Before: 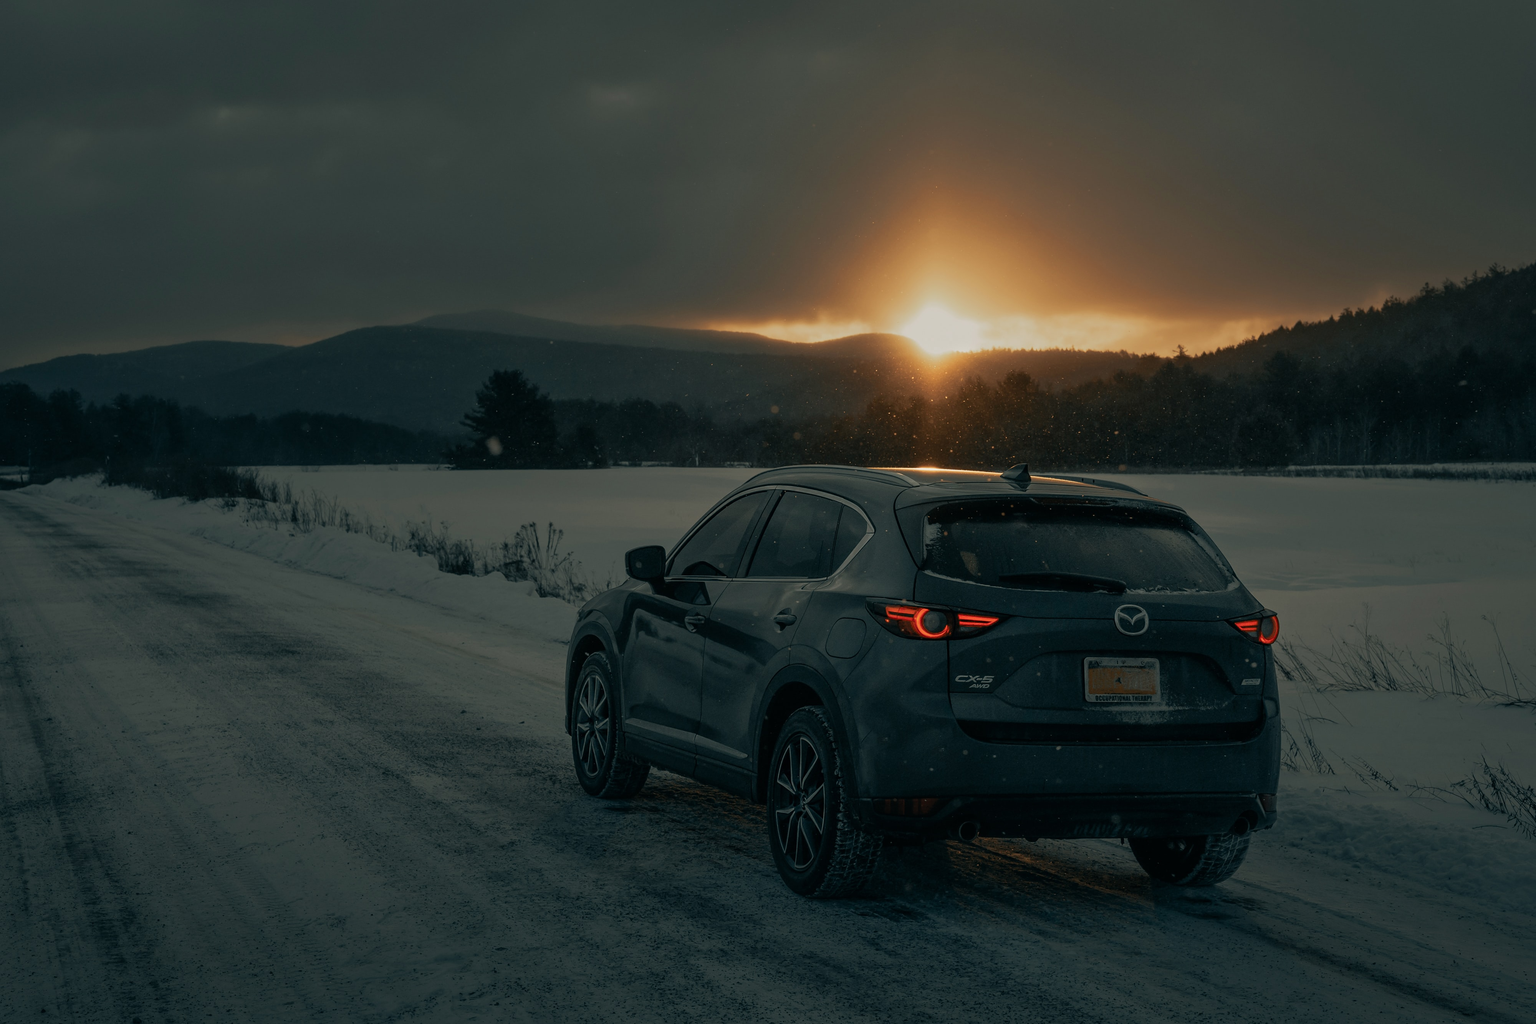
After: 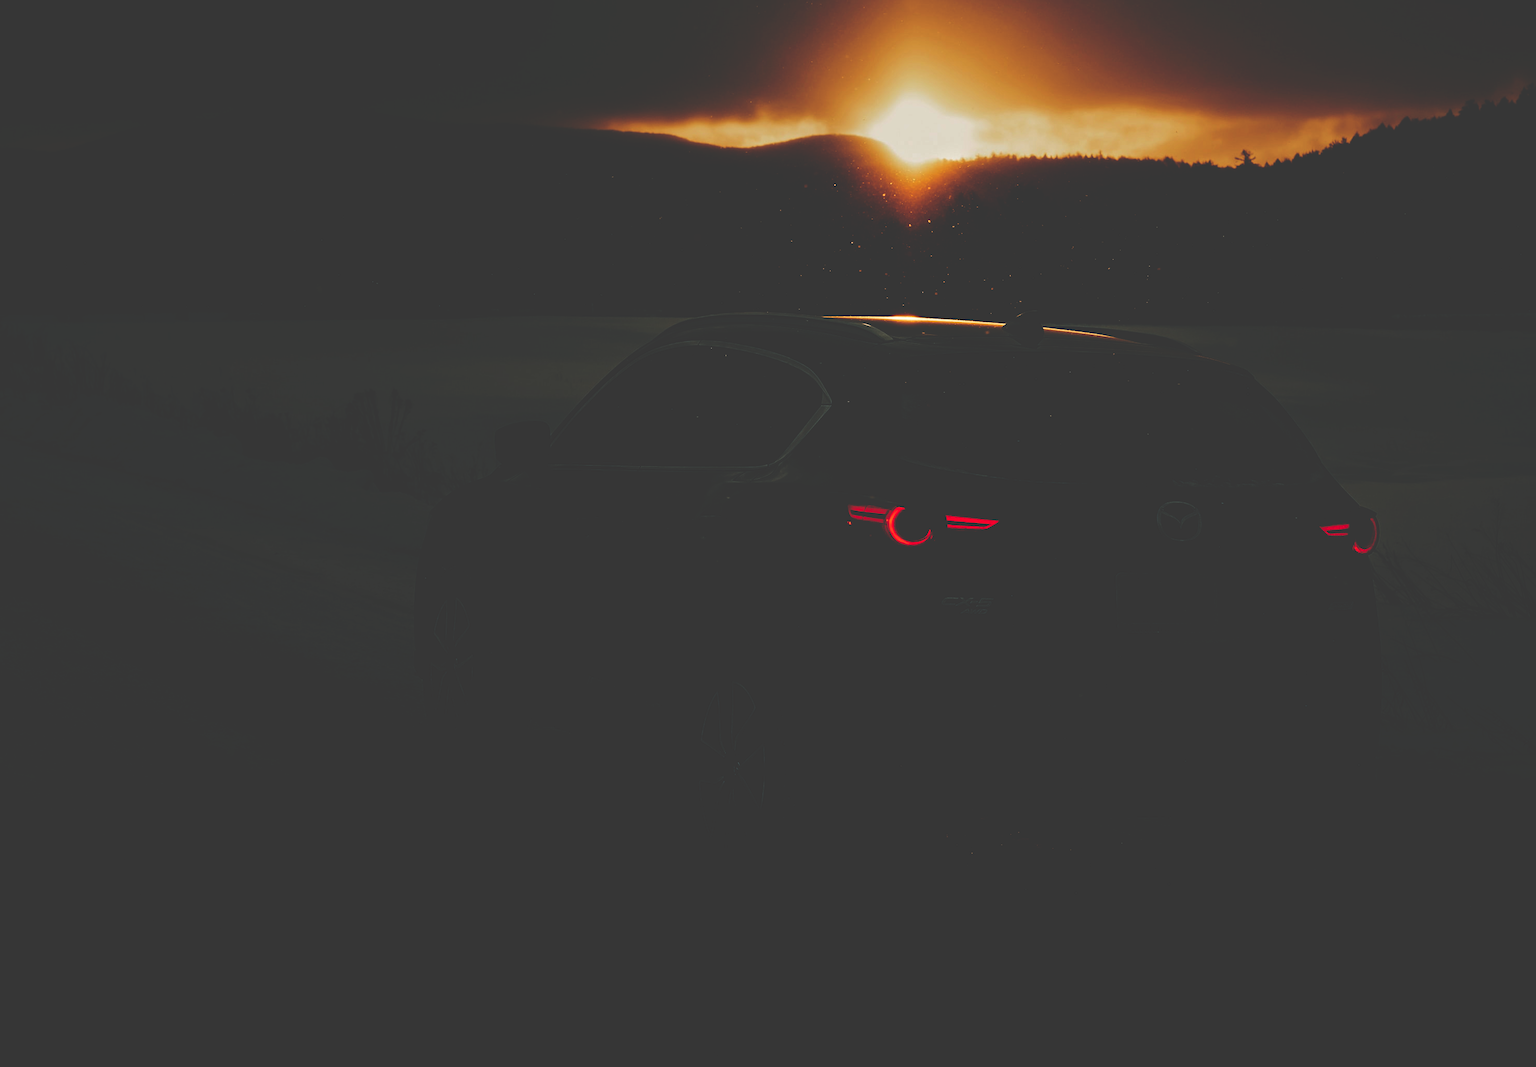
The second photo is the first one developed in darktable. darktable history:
base curve: curves: ch0 [(0, 0.036) (0.083, 0.04) (0.804, 1)], preserve colors none
crop: left 16.871%, top 22.857%, right 9.116%
